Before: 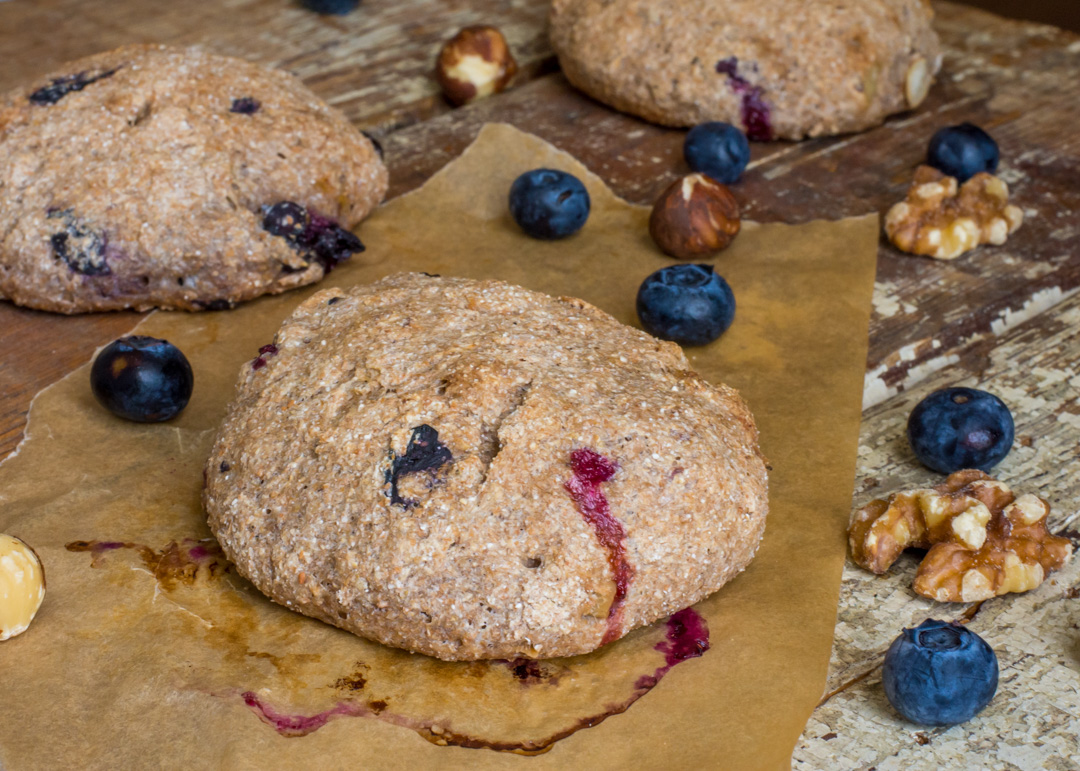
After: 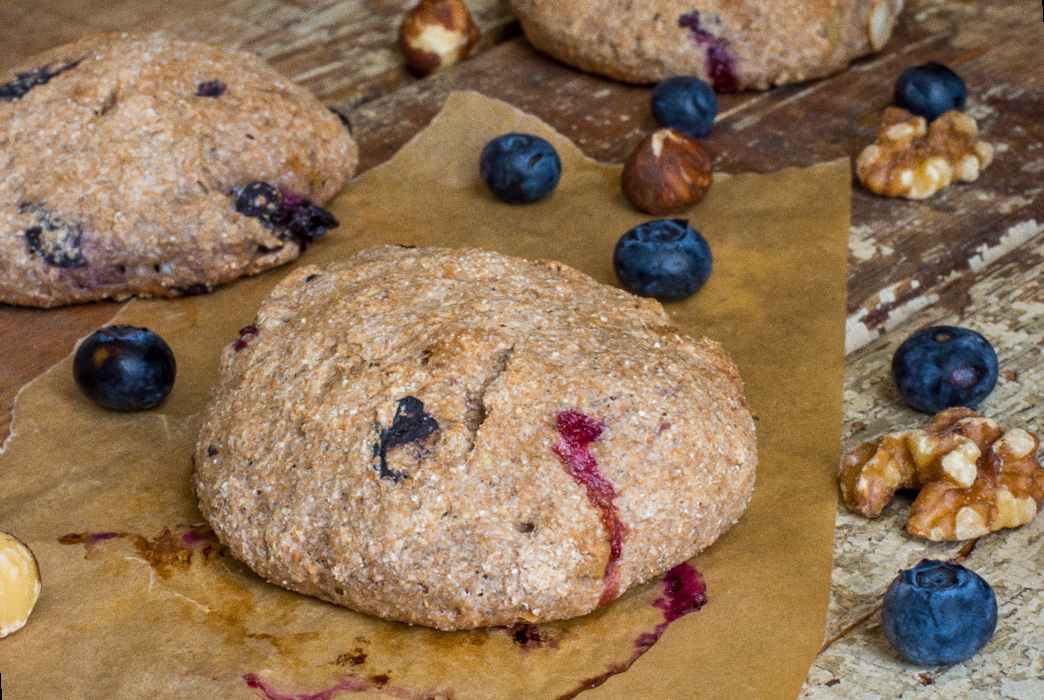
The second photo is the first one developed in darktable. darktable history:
rotate and perspective: rotation -3.52°, crop left 0.036, crop right 0.964, crop top 0.081, crop bottom 0.919
grain: on, module defaults
